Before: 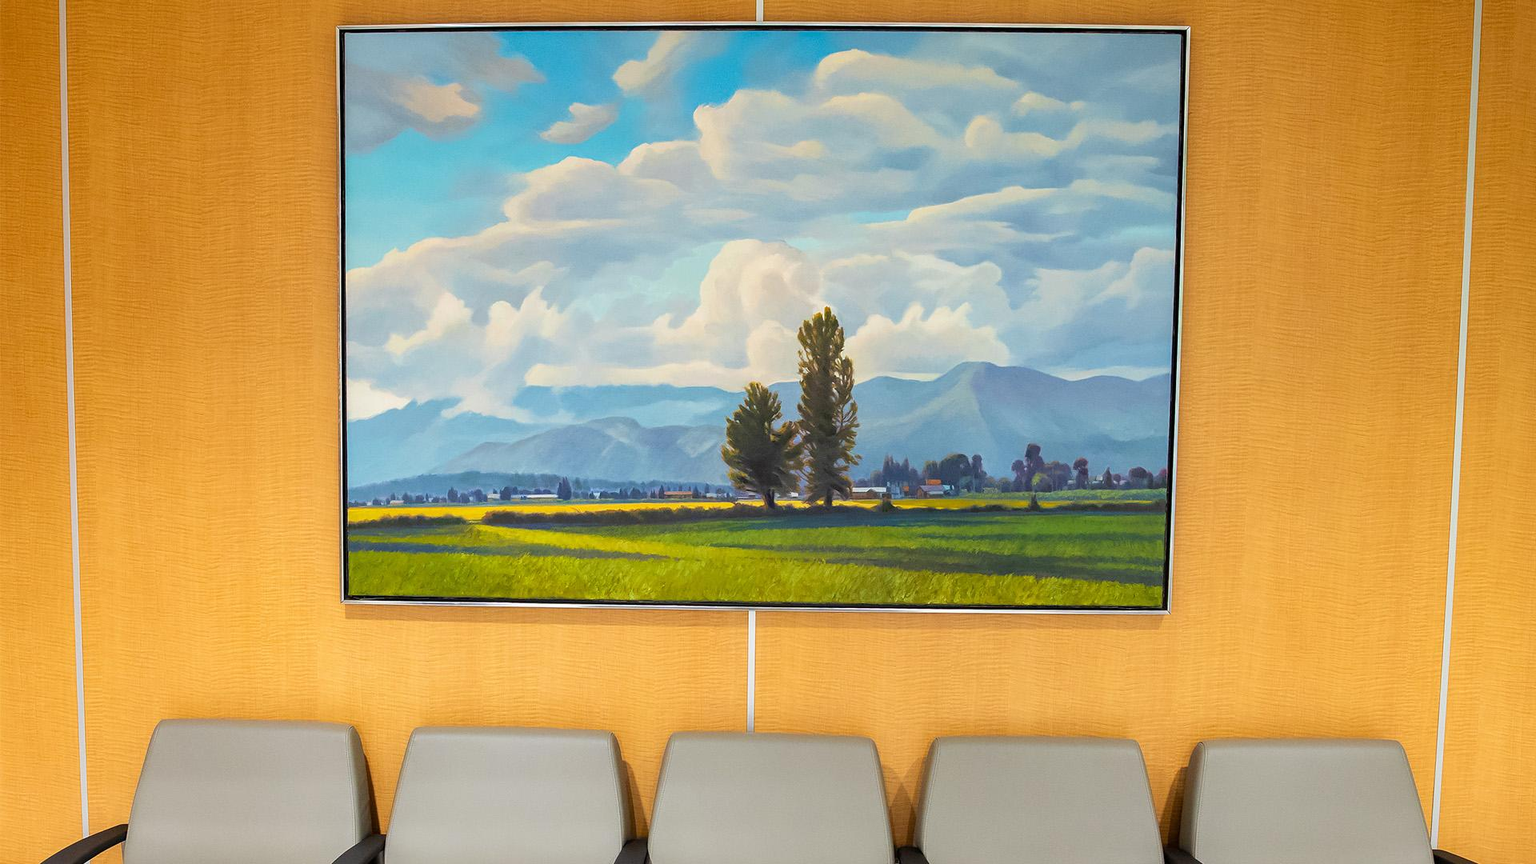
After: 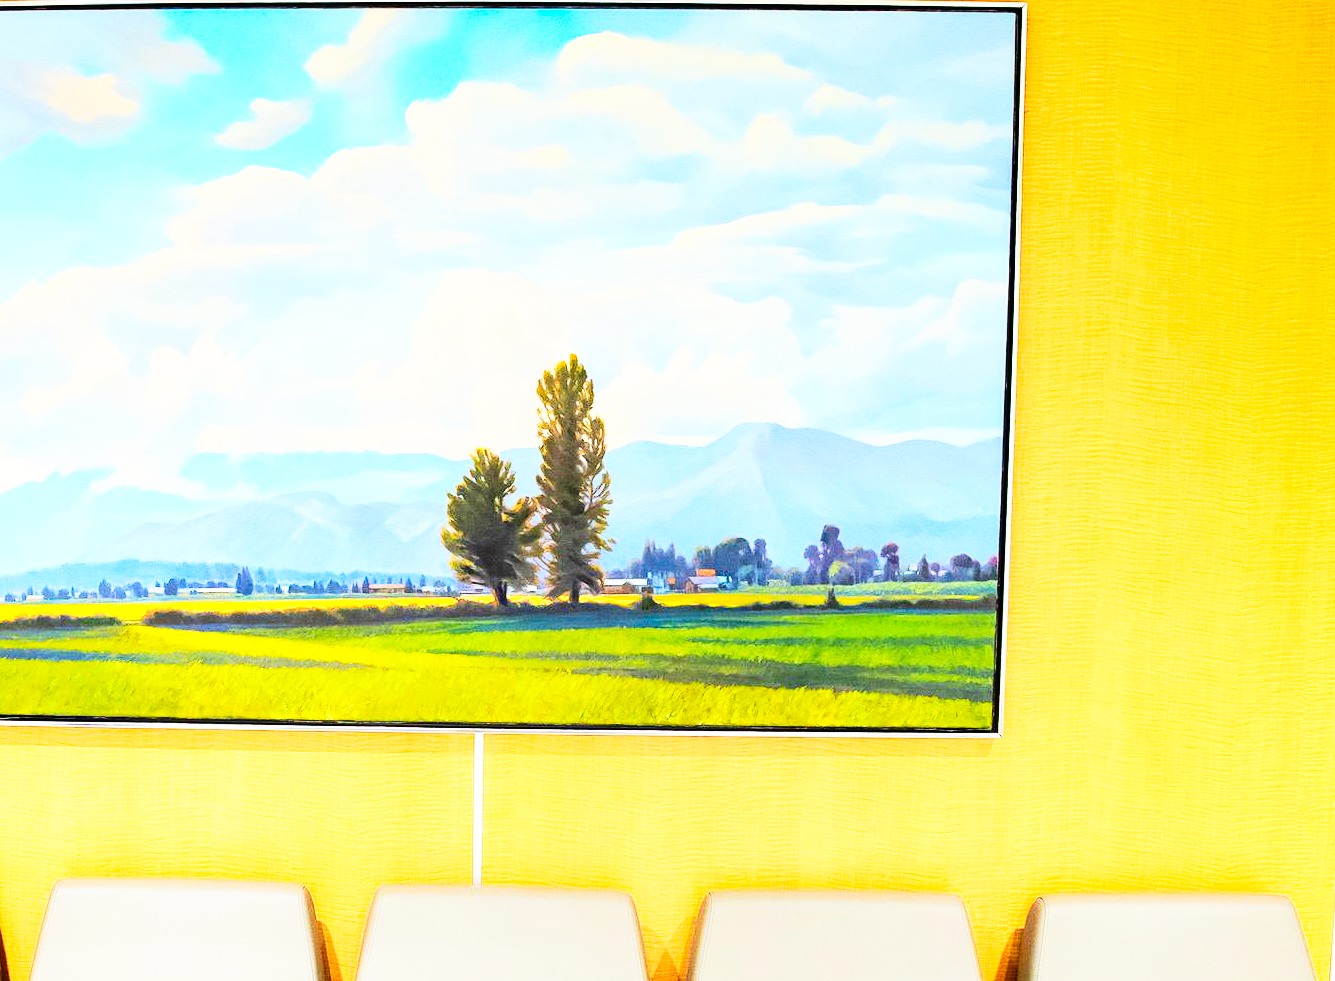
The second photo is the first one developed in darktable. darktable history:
crop and rotate: left 24.034%, top 2.838%, right 6.406%, bottom 6.299%
base curve: curves: ch0 [(0, 0) (0.007, 0.004) (0.027, 0.03) (0.046, 0.07) (0.207, 0.54) (0.442, 0.872) (0.673, 0.972) (1, 1)], preserve colors none
contrast brightness saturation: contrast 0.2, brightness 0.16, saturation 0.22
